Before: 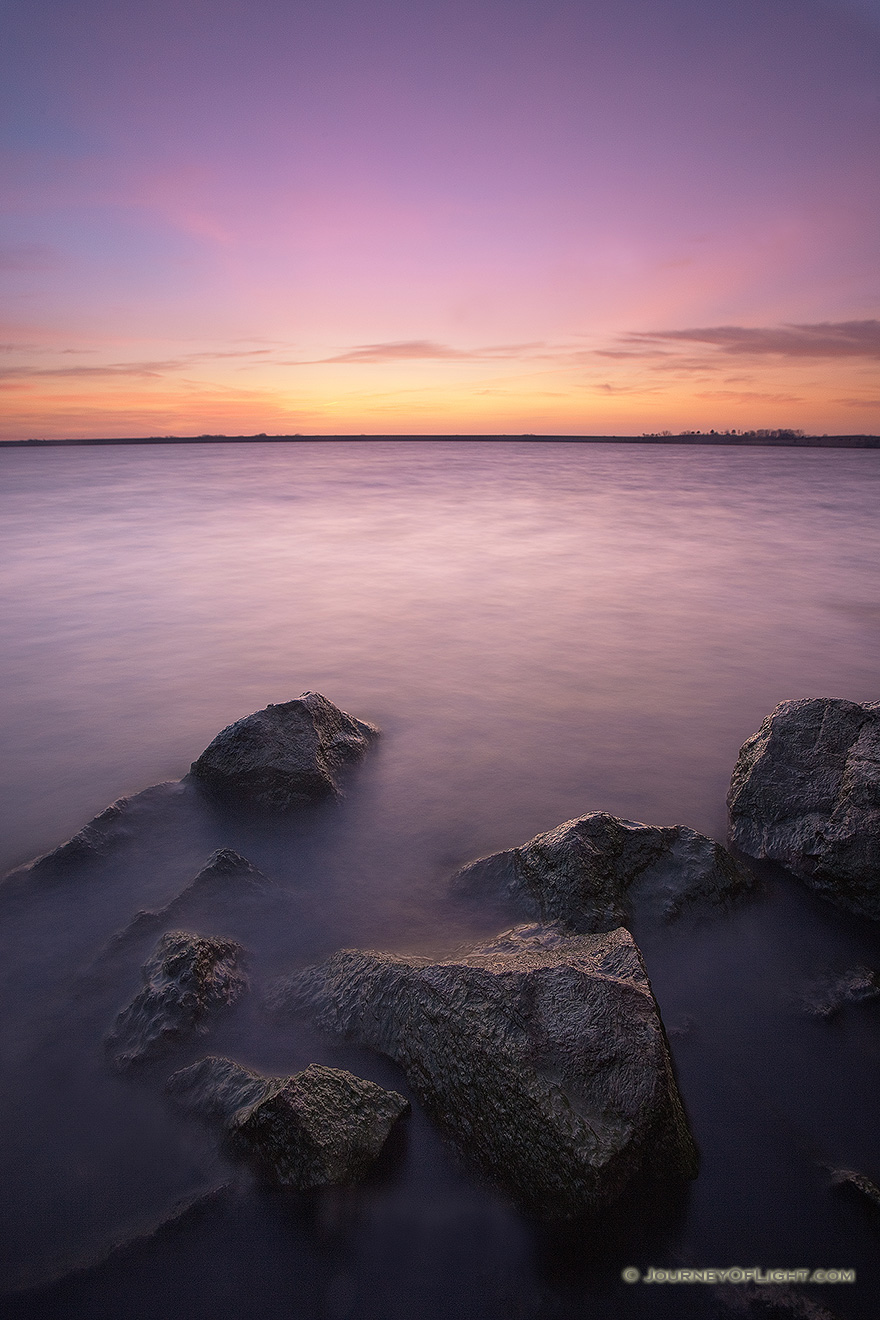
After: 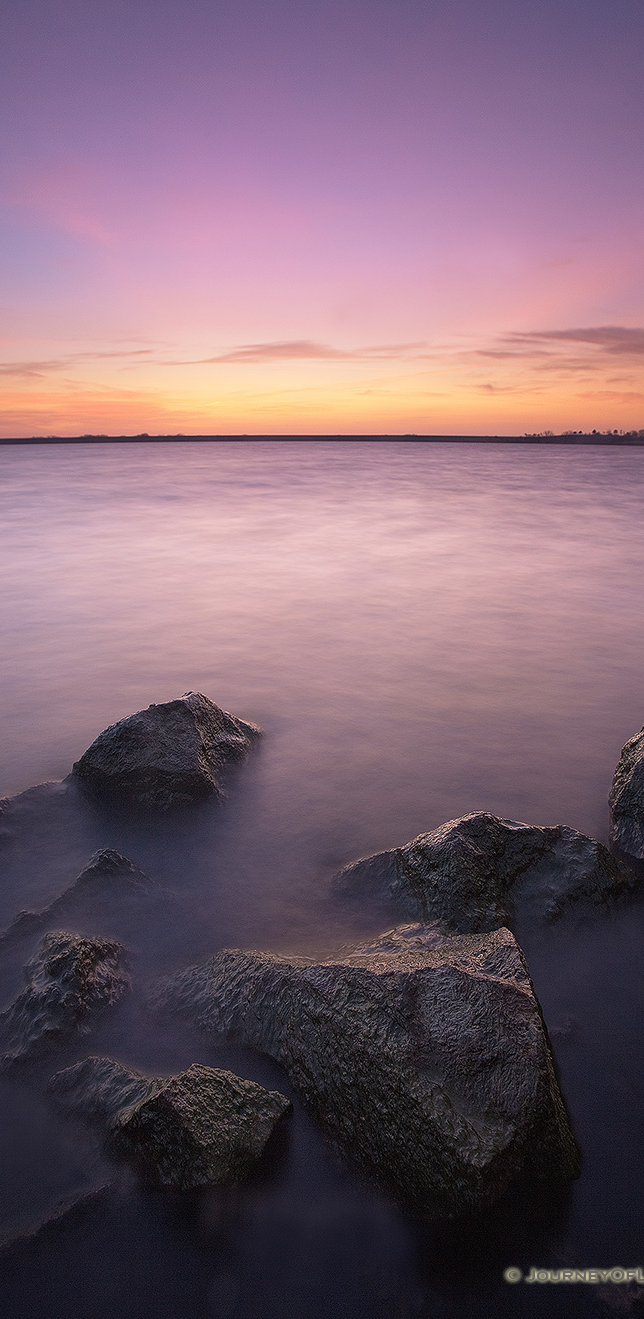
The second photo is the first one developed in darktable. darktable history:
crop: left 13.439%, right 13.318%
